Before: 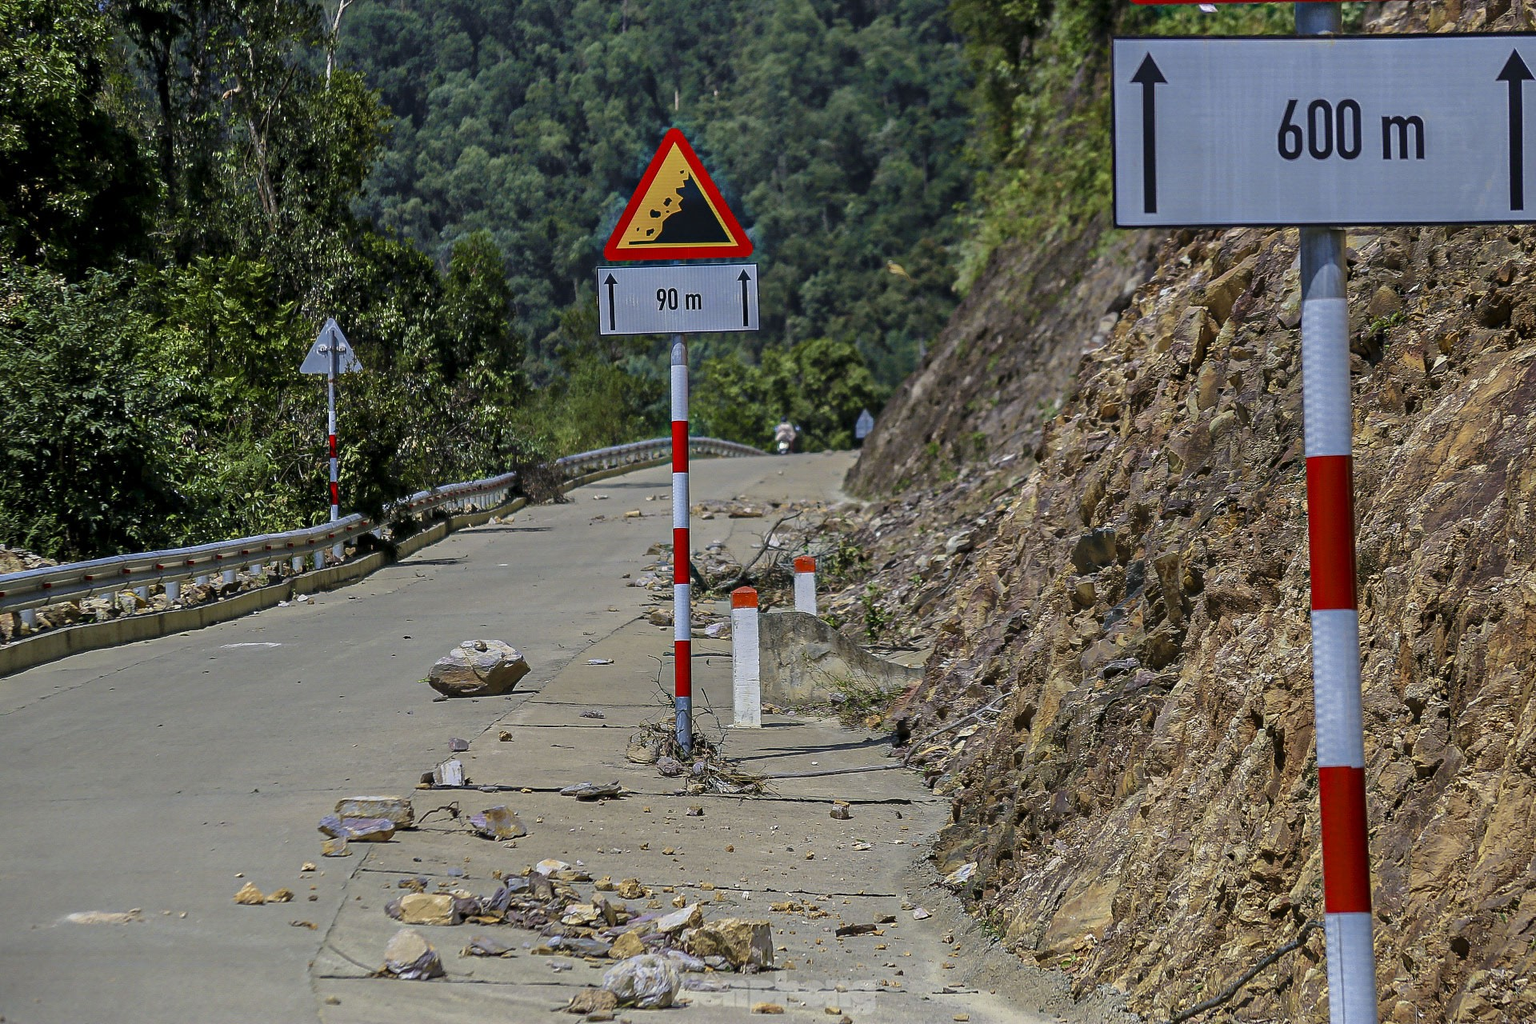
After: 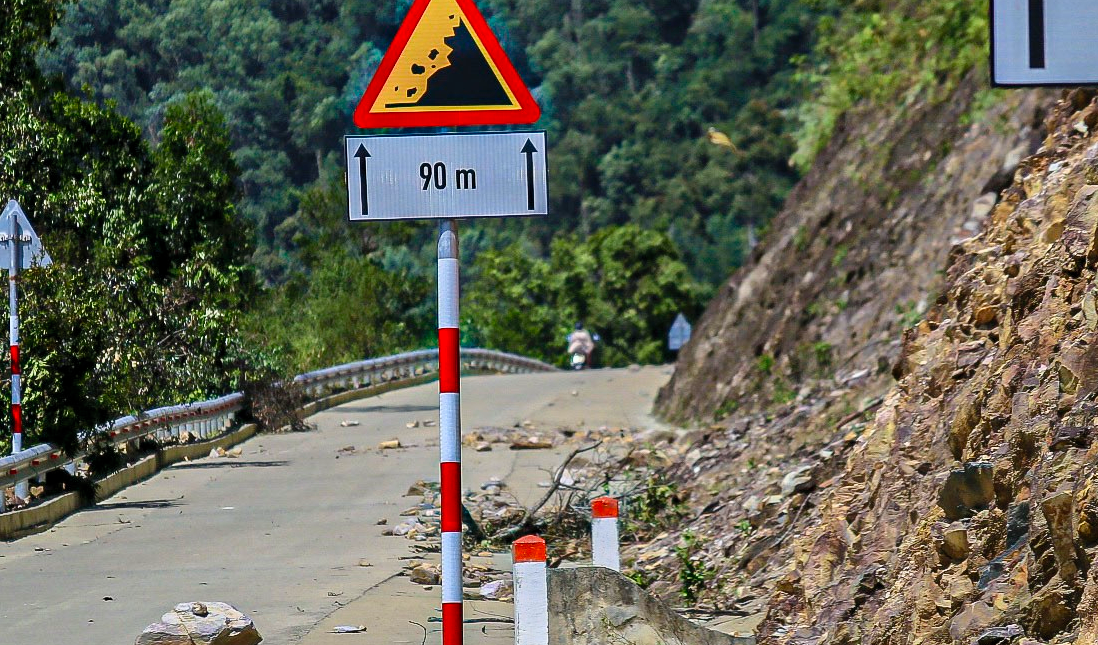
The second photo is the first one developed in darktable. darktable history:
crop: left 20.932%, top 15.471%, right 21.848%, bottom 34.081%
contrast brightness saturation: contrast 0.2, brightness 0.16, saturation 0.22
